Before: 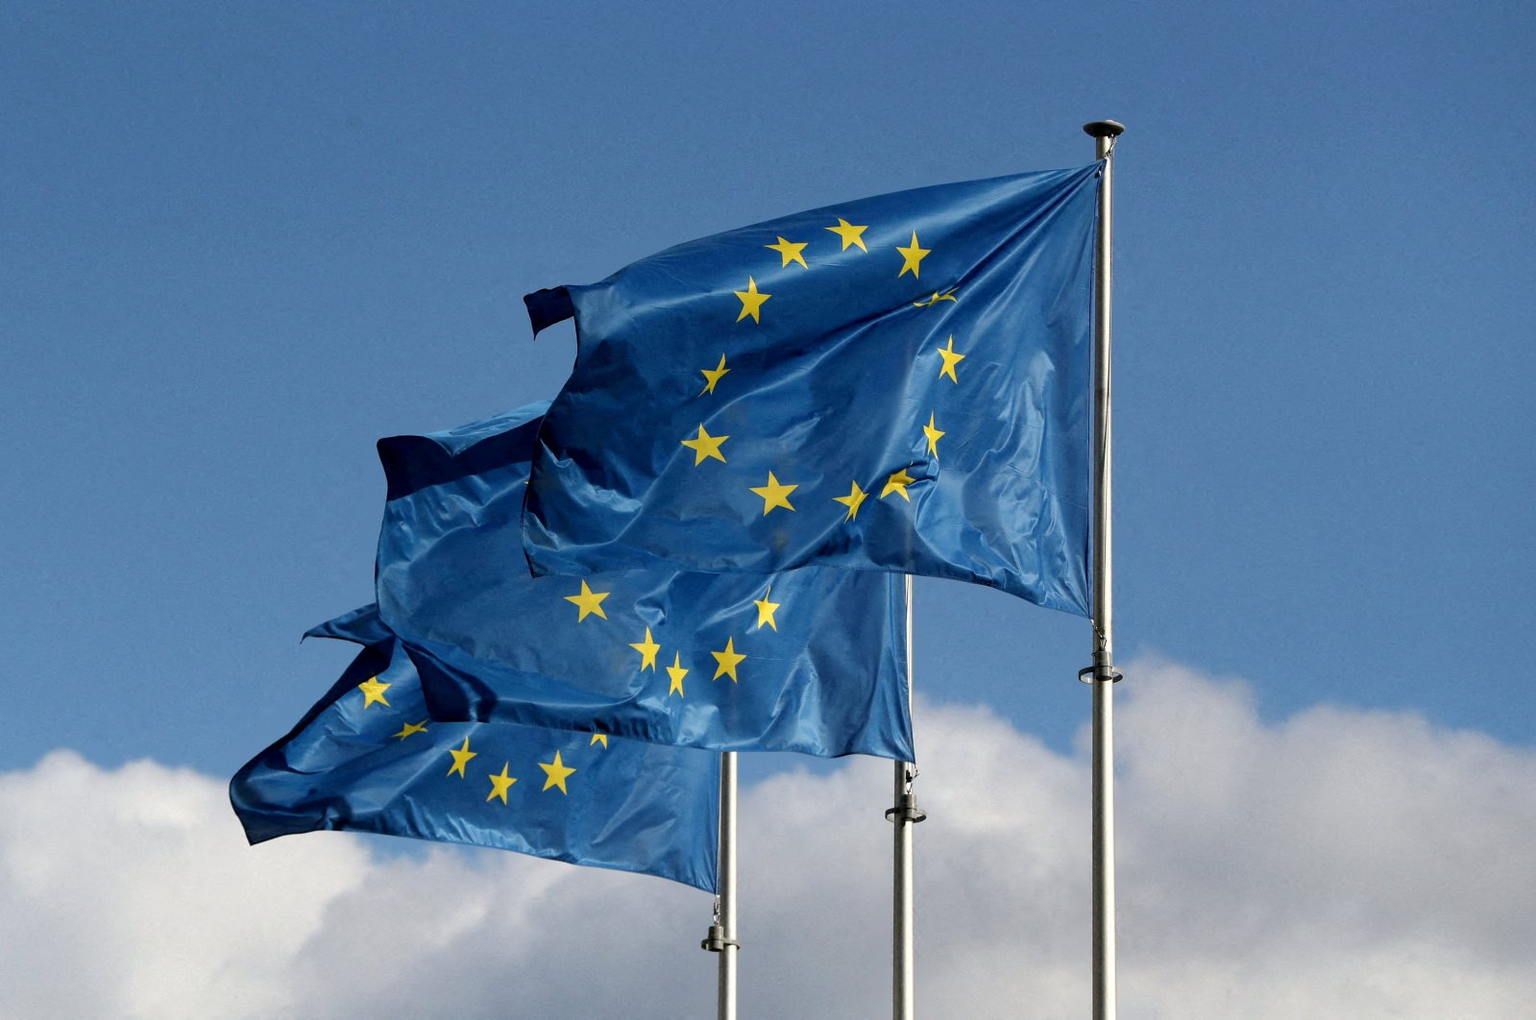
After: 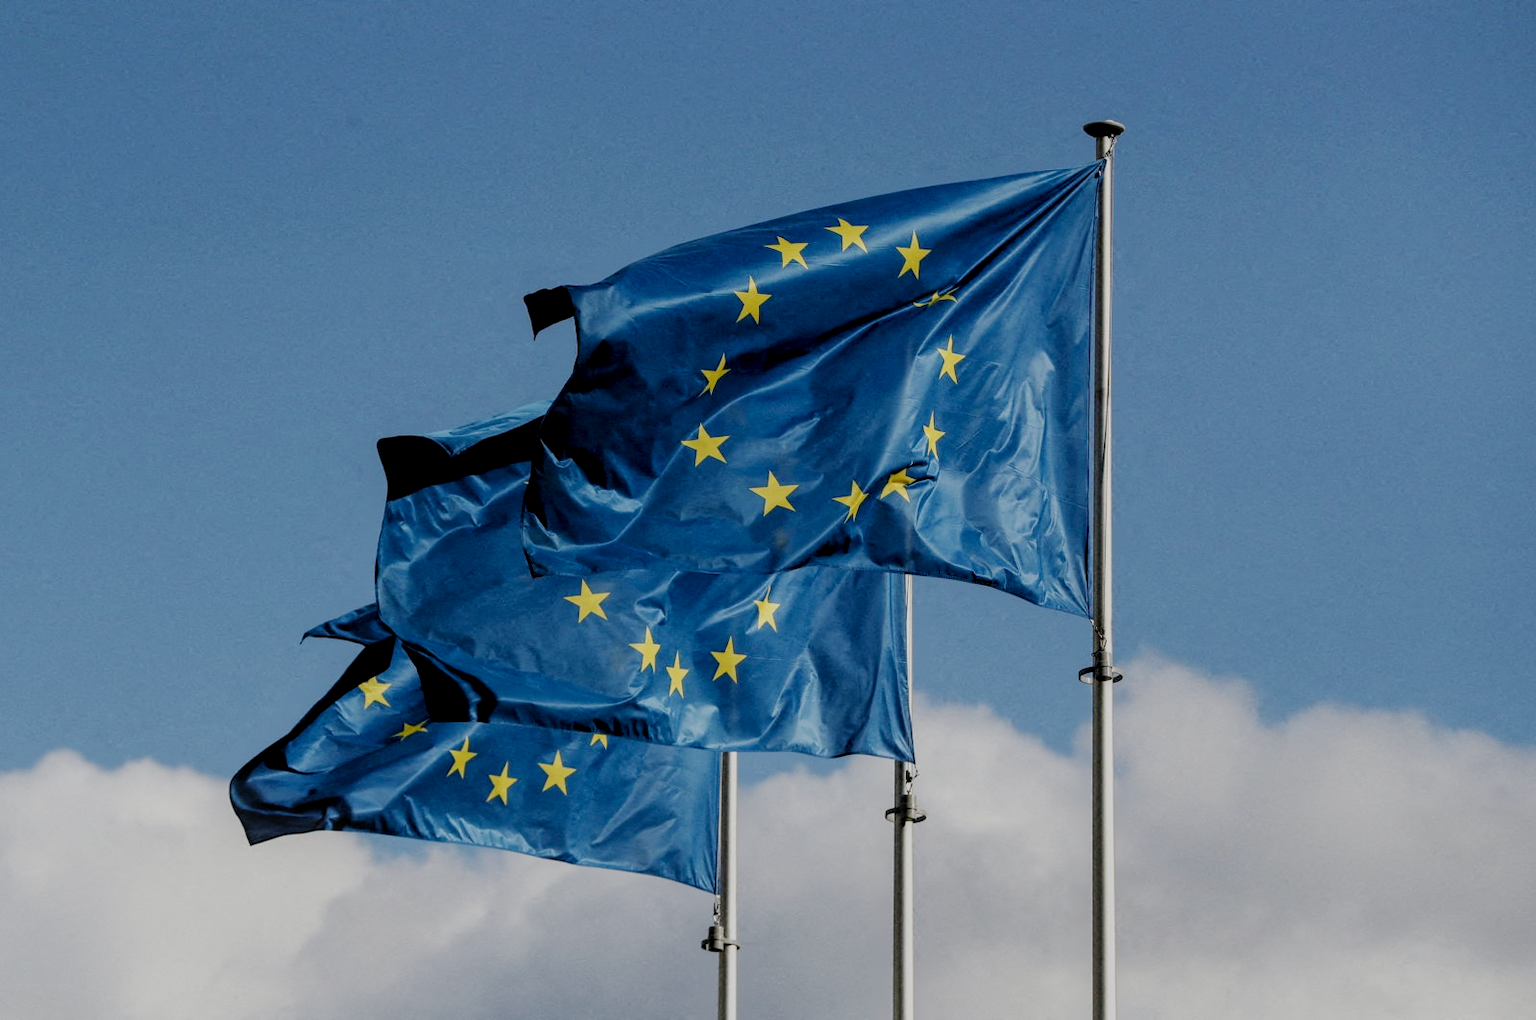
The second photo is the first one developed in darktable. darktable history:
filmic rgb: black relative exposure -6.92 EV, white relative exposure 5.63 EV, threshold 5.95 EV, hardness 2.86, preserve chrominance no, color science v5 (2021), contrast in shadows safe, contrast in highlights safe, enable highlight reconstruction true
local contrast: on, module defaults
